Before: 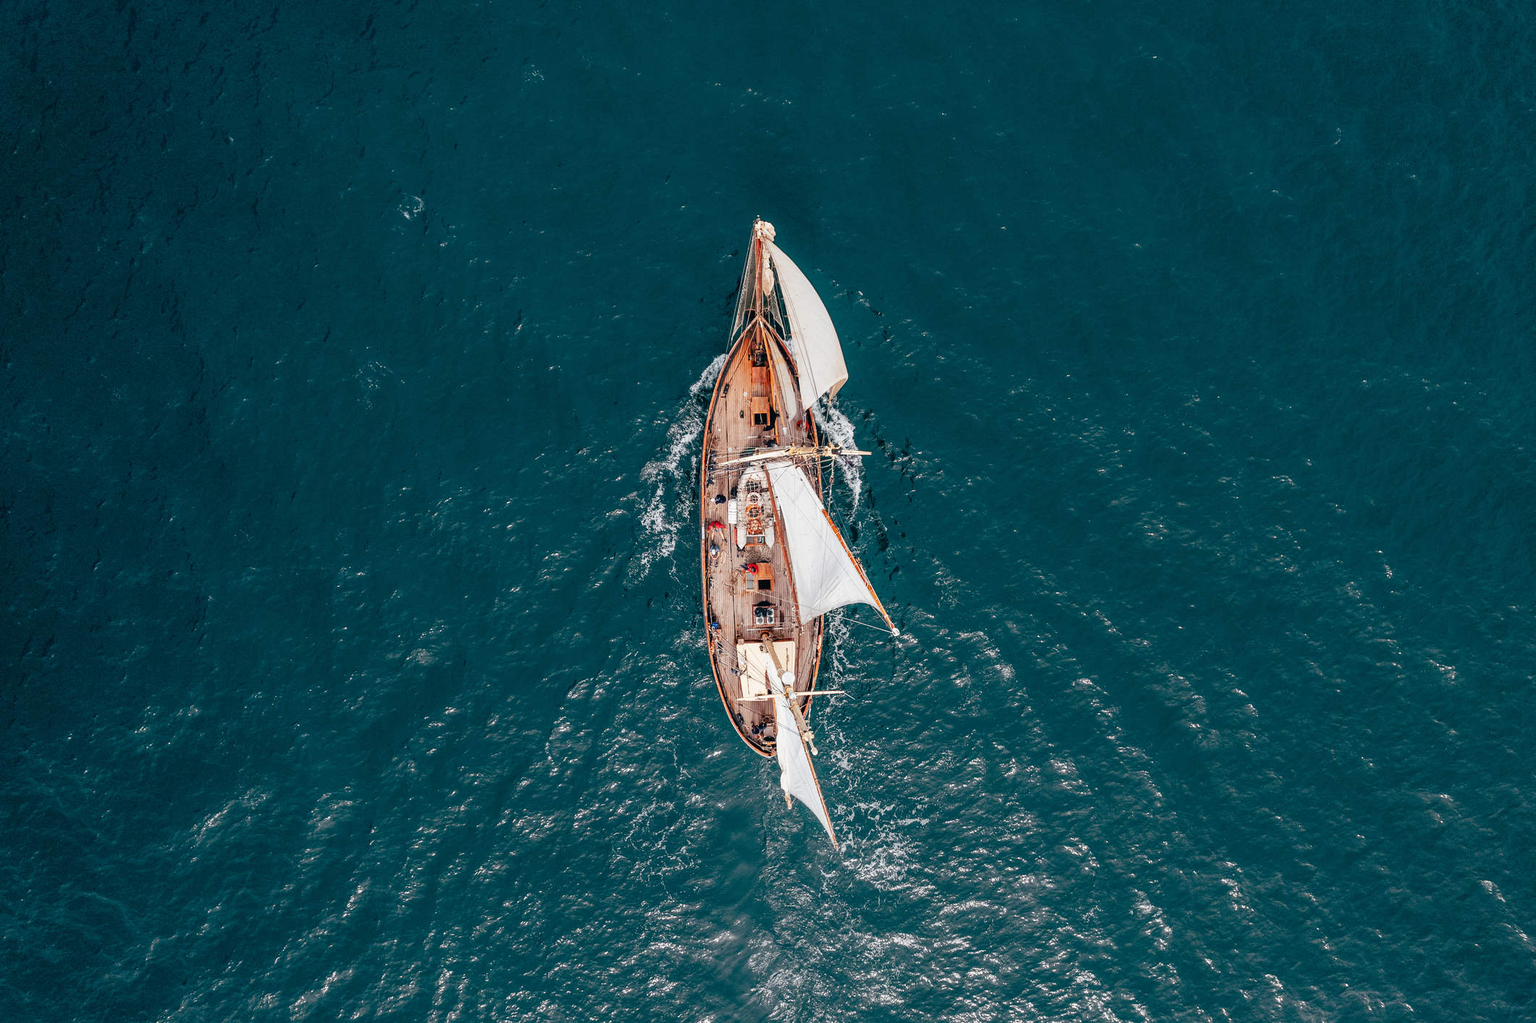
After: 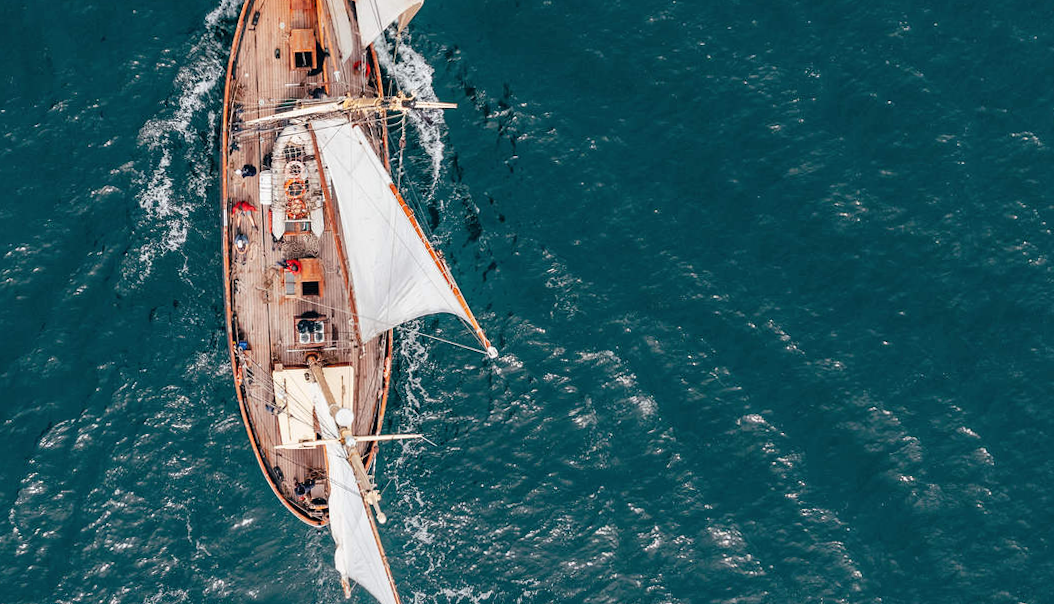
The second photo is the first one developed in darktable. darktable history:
shadows and highlights: radius 337.17, shadows 29.01, soften with gaussian
crop: left 35.03%, top 36.625%, right 14.663%, bottom 20.057%
rotate and perspective: rotation -0.45°, automatic cropping original format, crop left 0.008, crop right 0.992, crop top 0.012, crop bottom 0.988
